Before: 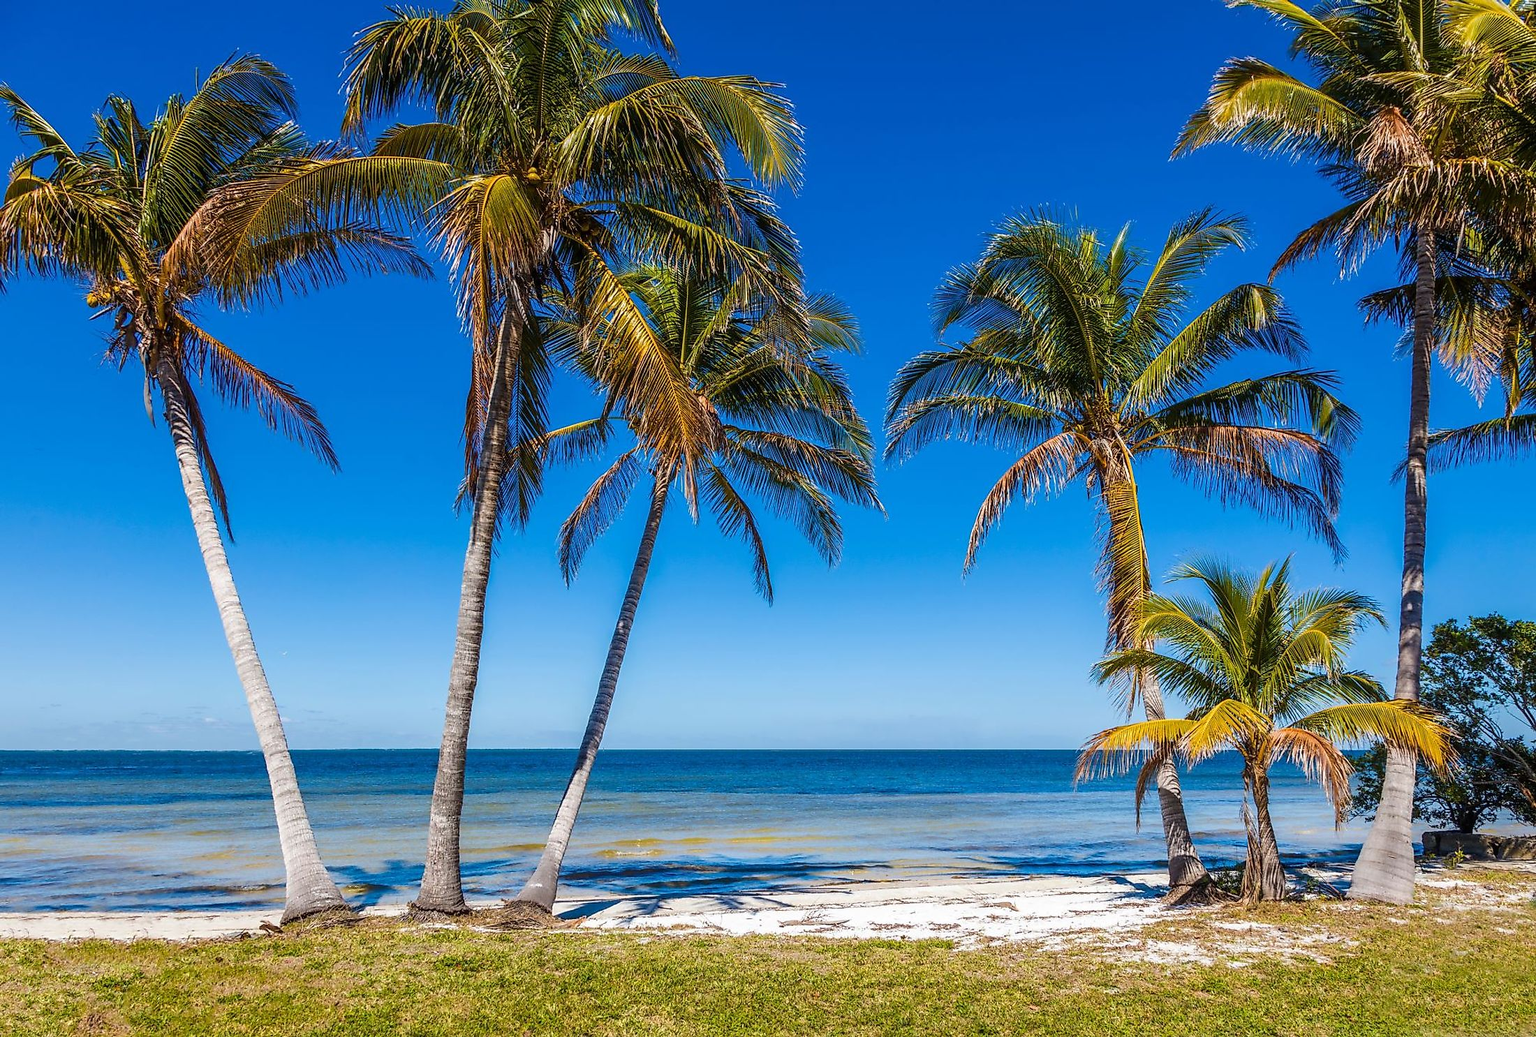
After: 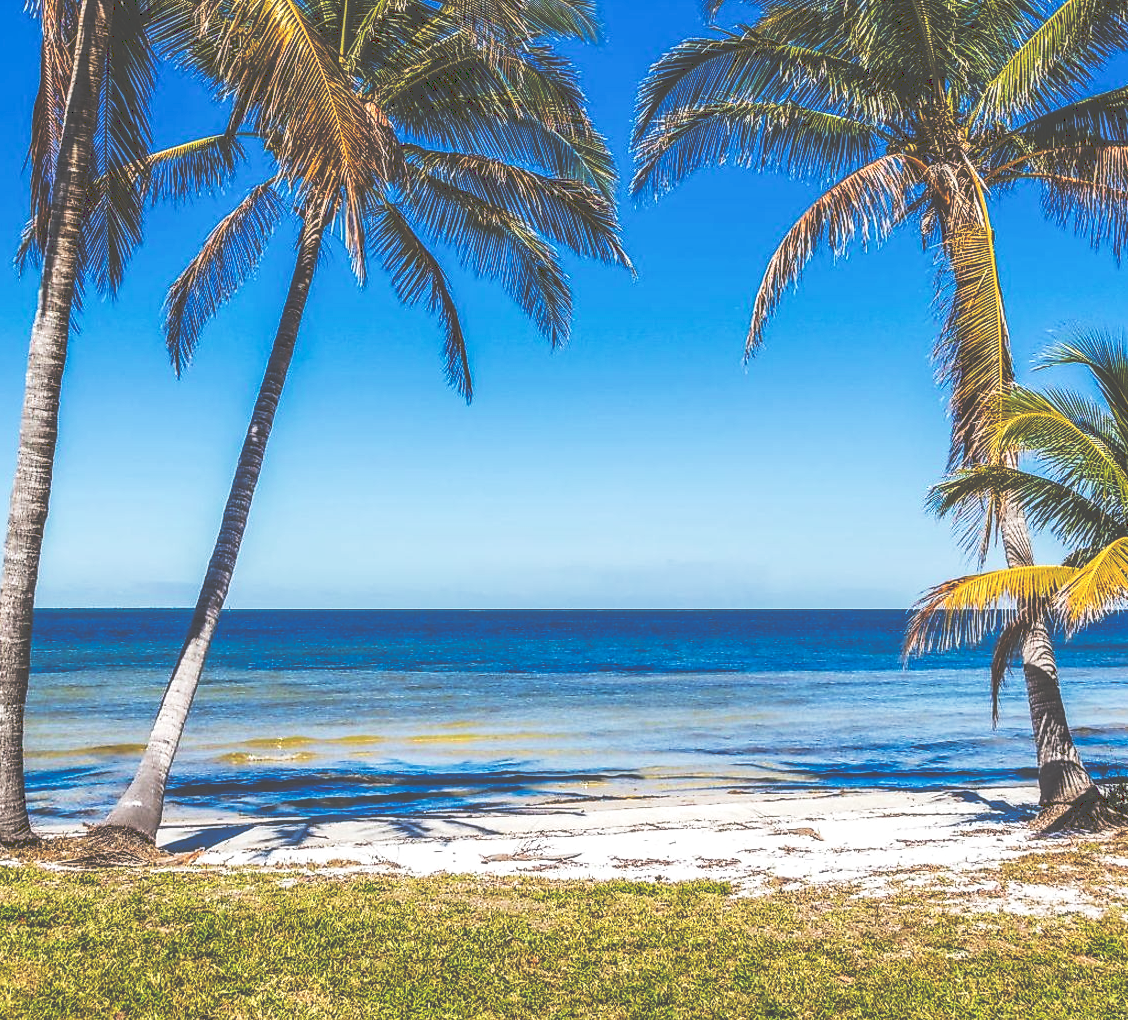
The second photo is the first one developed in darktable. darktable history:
local contrast: on, module defaults
crop and rotate: left 28.868%, top 31.296%, right 19.836%
tone curve: curves: ch0 [(0, 0) (0.003, 0.319) (0.011, 0.319) (0.025, 0.323) (0.044, 0.323) (0.069, 0.327) (0.1, 0.33) (0.136, 0.338) (0.177, 0.348) (0.224, 0.361) (0.277, 0.374) (0.335, 0.398) (0.399, 0.444) (0.468, 0.516) (0.543, 0.595) (0.623, 0.694) (0.709, 0.793) (0.801, 0.883) (0.898, 0.942) (1, 1)], preserve colors none
levels: levels [0, 0.51, 1]
